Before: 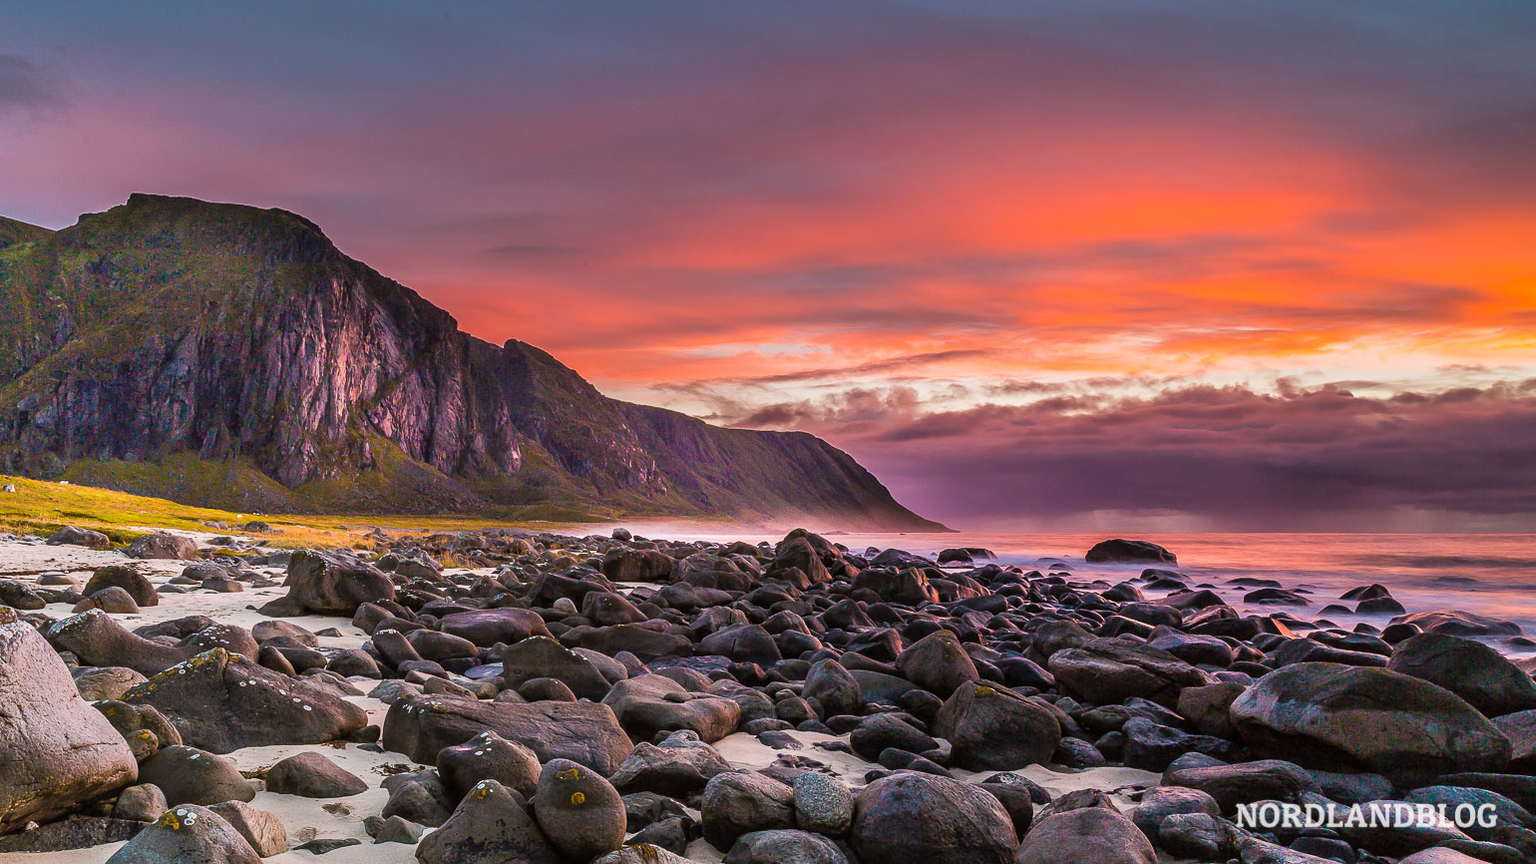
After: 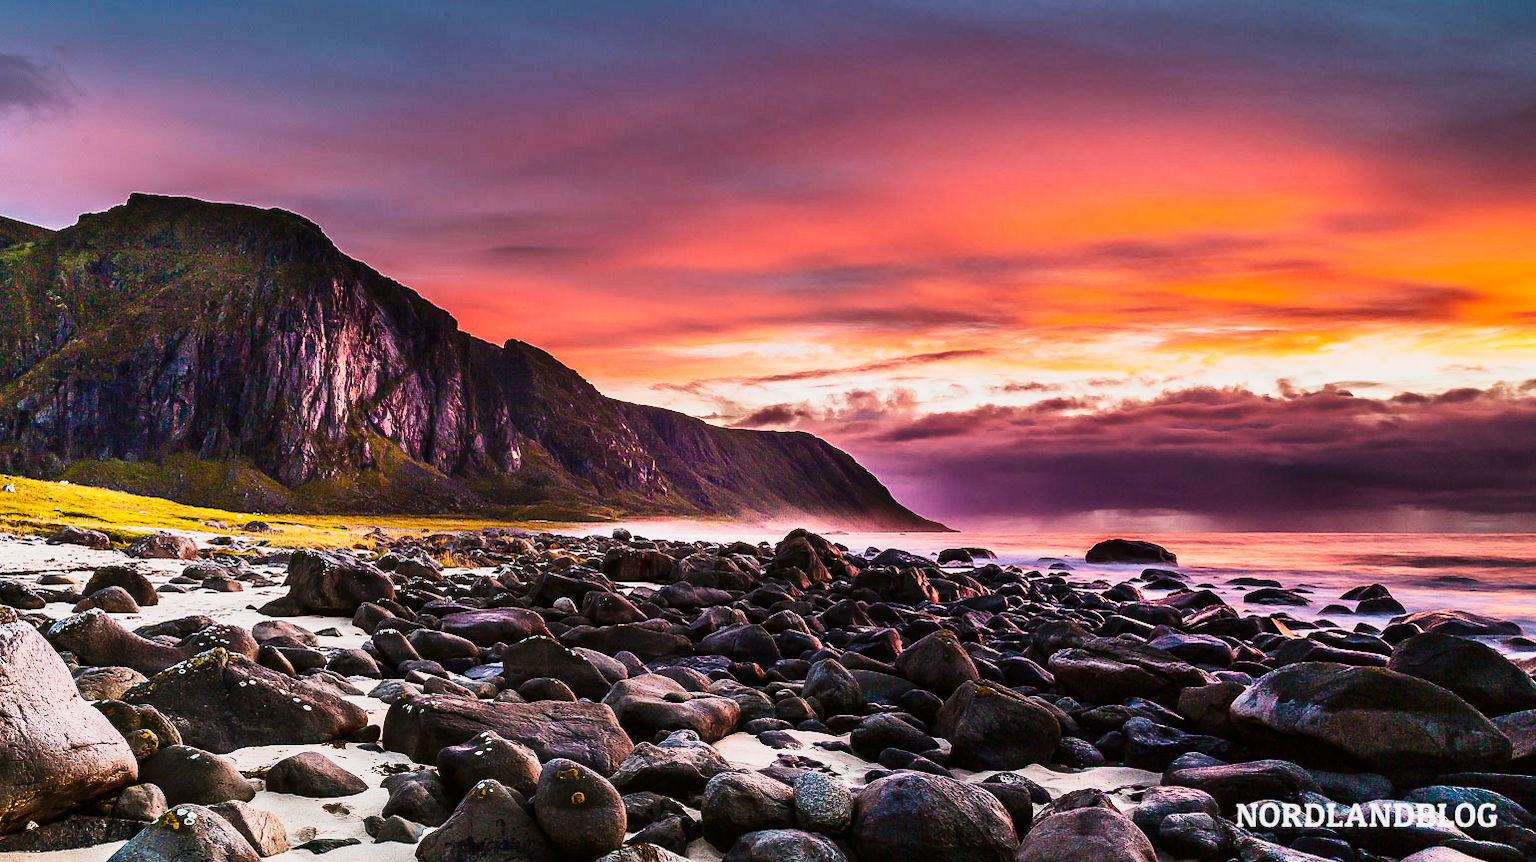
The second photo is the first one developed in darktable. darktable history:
crop: bottom 0.052%
contrast brightness saturation: contrast 0.223
tone curve: curves: ch0 [(0, 0.001) (0.139, 0.096) (0.311, 0.278) (0.495, 0.531) (0.718, 0.816) (0.841, 0.909) (1, 0.967)]; ch1 [(0, 0) (0.272, 0.249) (0.388, 0.385) (0.469, 0.456) (0.495, 0.497) (0.538, 0.554) (0.578, 0.605) (0.707, 0.778) (1, 1)]; ch2 [(0, 0) (0.125, 0.089) (0.353, 0.329) (0.443, 0.408) (0.502, 0.499) (0.557, 0.542) (0.608, 0.635) (1, 1)], preserve colors none
color correction: highlights b* -0.034
shadows and highlights: shadows 20.89, highlights -82.16, soften with gaussian
